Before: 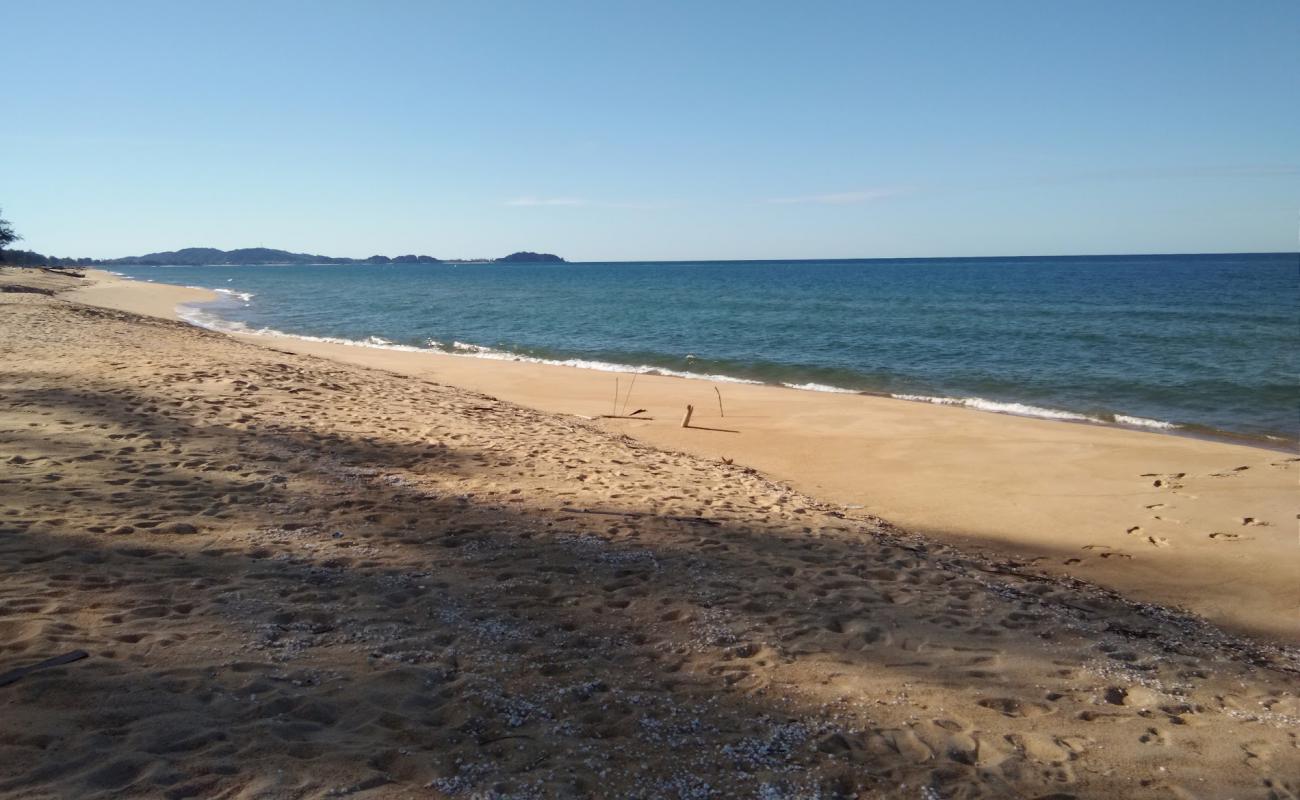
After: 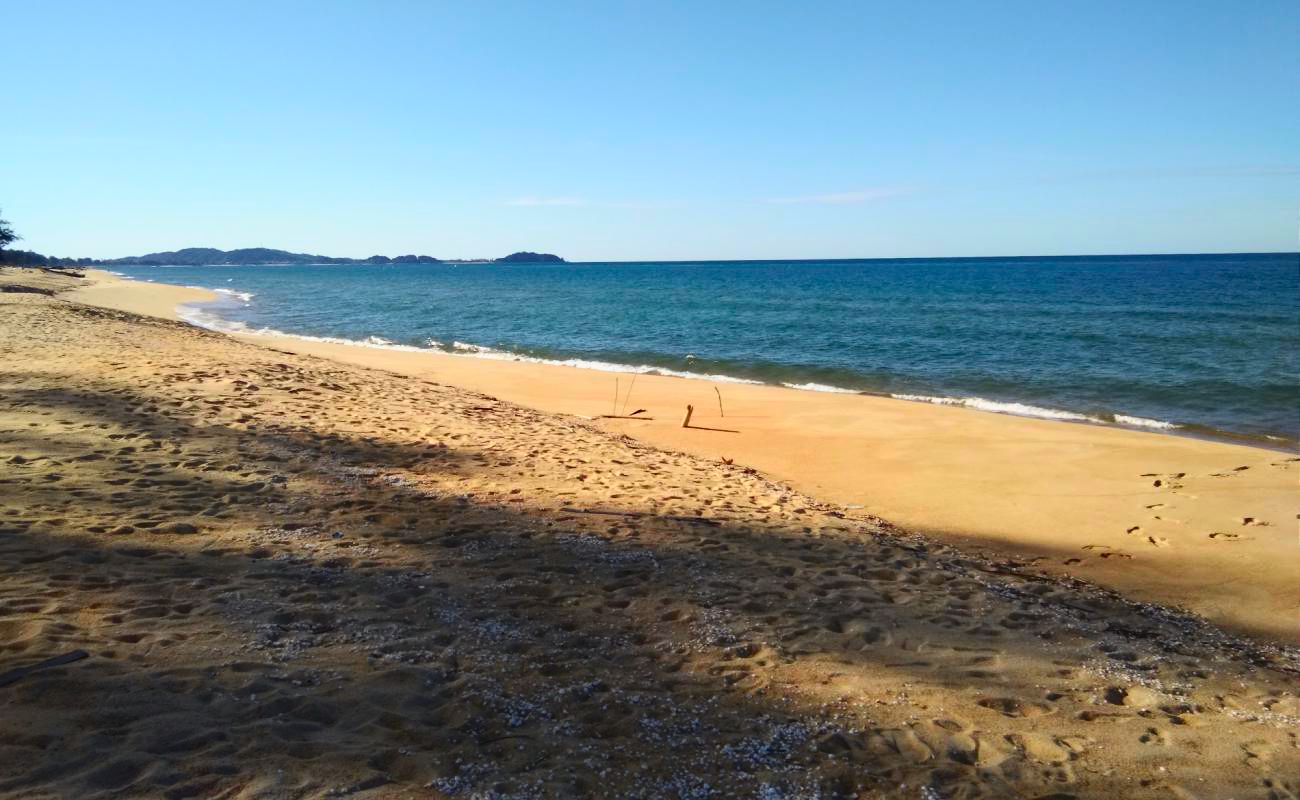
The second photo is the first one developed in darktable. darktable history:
contrast brightness saturation: contrast -0.119
tone curve: curves: ch0 [(0, 0) (0.187, 0.12) (0.384, 0.363) (0.618, 0.698) (0.754, 0.857) (0.875, 0.956) (1, 0.987)]; ch1 [(0, 0) (0.402, 0.36) (0.476, 0.466) (0.501, 0.501) (0.518, 0.514) (0.564, 0.608) (0.614, 0.664) (0.692, 0.744) (1, 1)]; ch2 [(0, 0) (0.435, 0.412) (0.483, 0.481) (0.503, 0.503) (0.522, 0.535) (0.563, 0.601) (0.627, 0.699) (0.699, 0.753) (0.997, 0.858)], color space Lab, independent channels, preserve colors none
